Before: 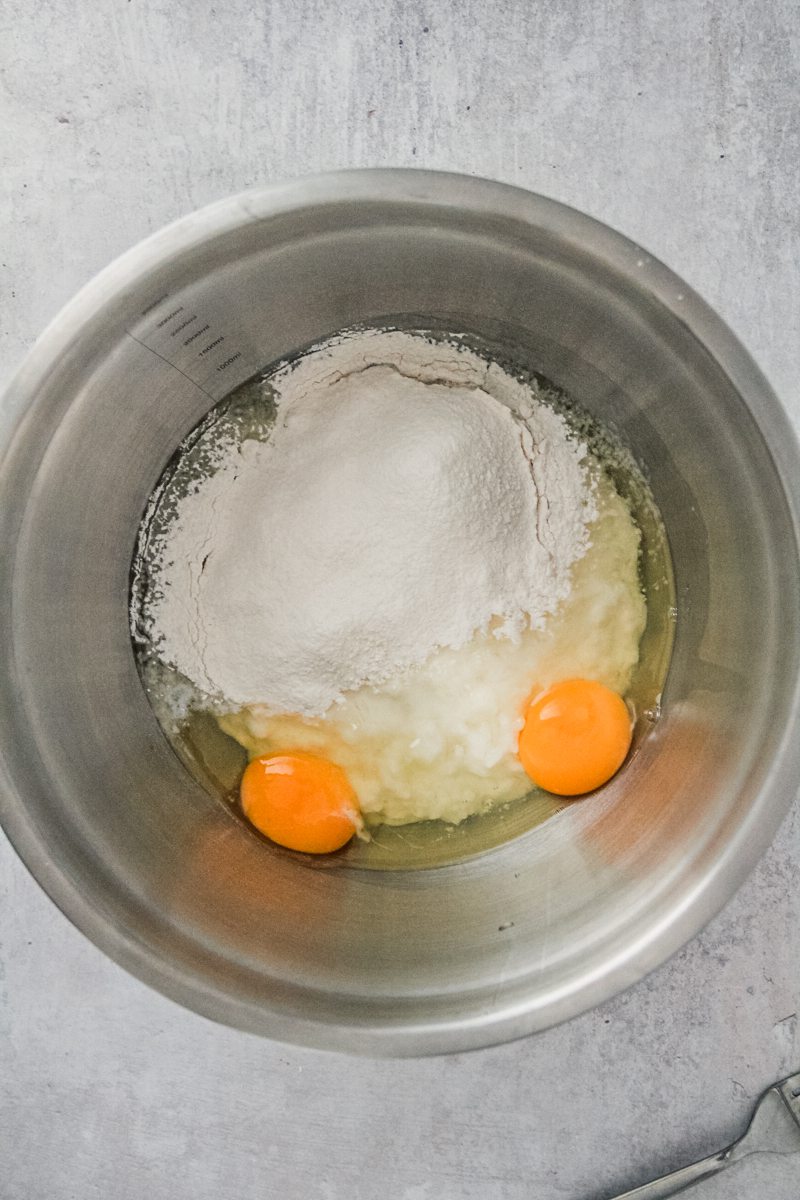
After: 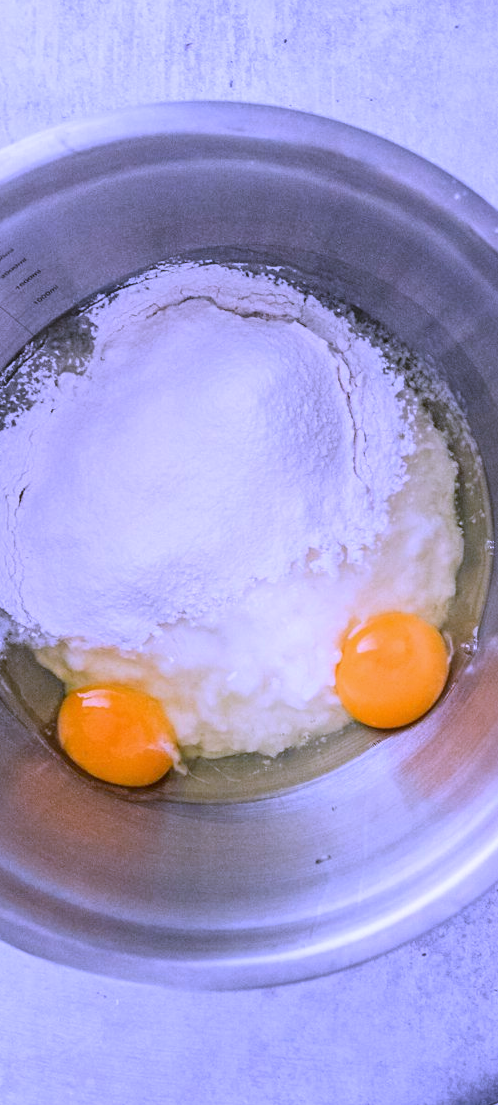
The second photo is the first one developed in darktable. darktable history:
crop and rotate: left 22.918%, top 5.629%, right 14.711%, bottom 2.247%
white balance: red 0.98, blue 1.61
